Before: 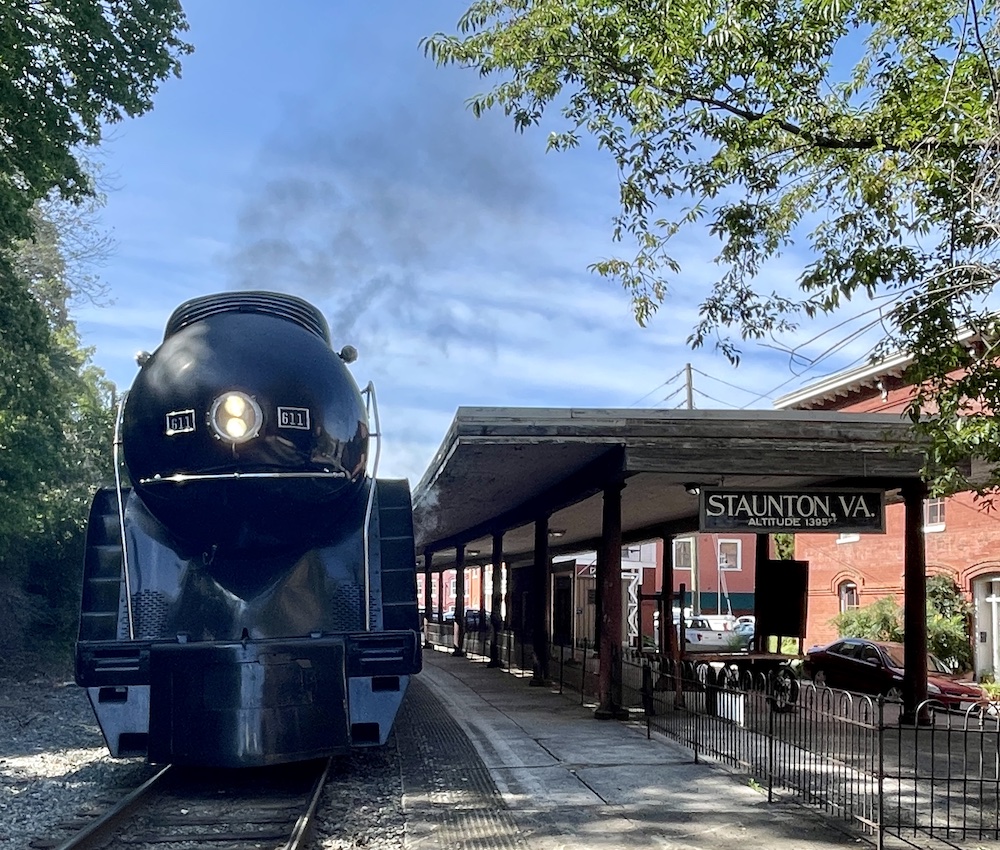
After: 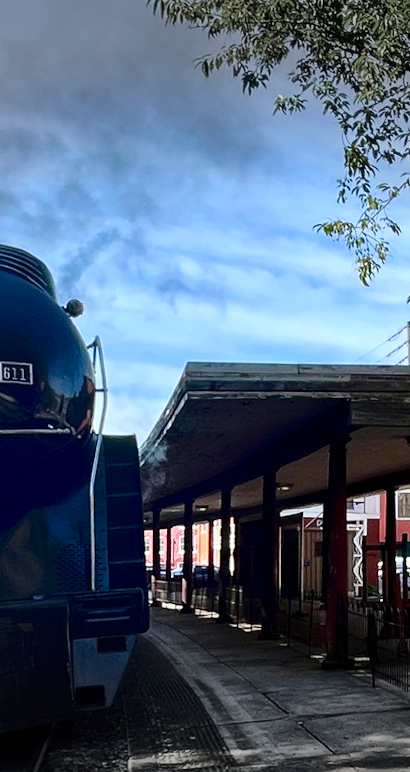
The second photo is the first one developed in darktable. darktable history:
crop: left 31.229%, right 27.105%
vignetting: fall-off start 79.43%, saturation -0.649, width/height ratio 1.327, unbound false
rotate and perspective: rotation -0.013°, lens shift (vertical) -0.027, lens shift (horizontal) 0.178, crop left 0.016, crop right 0.989, crop top 0.082, crop bottom 0.918
velvia: strength 15%
contrast brightness saturation: contrast 0.21, brightness -0.11, saturation 0.21
